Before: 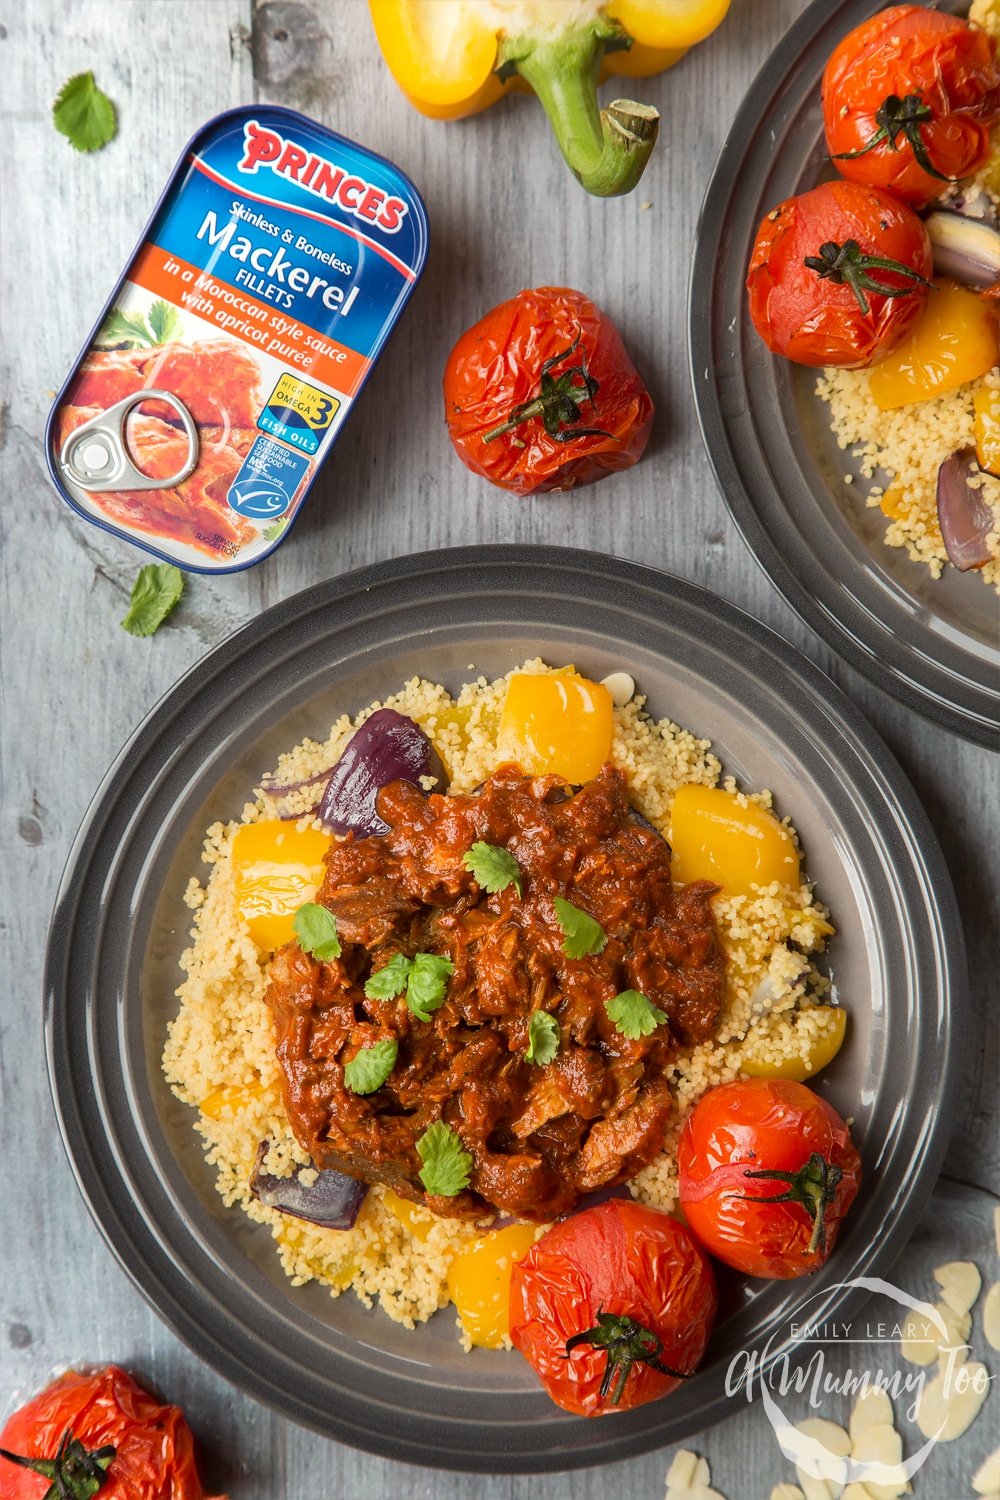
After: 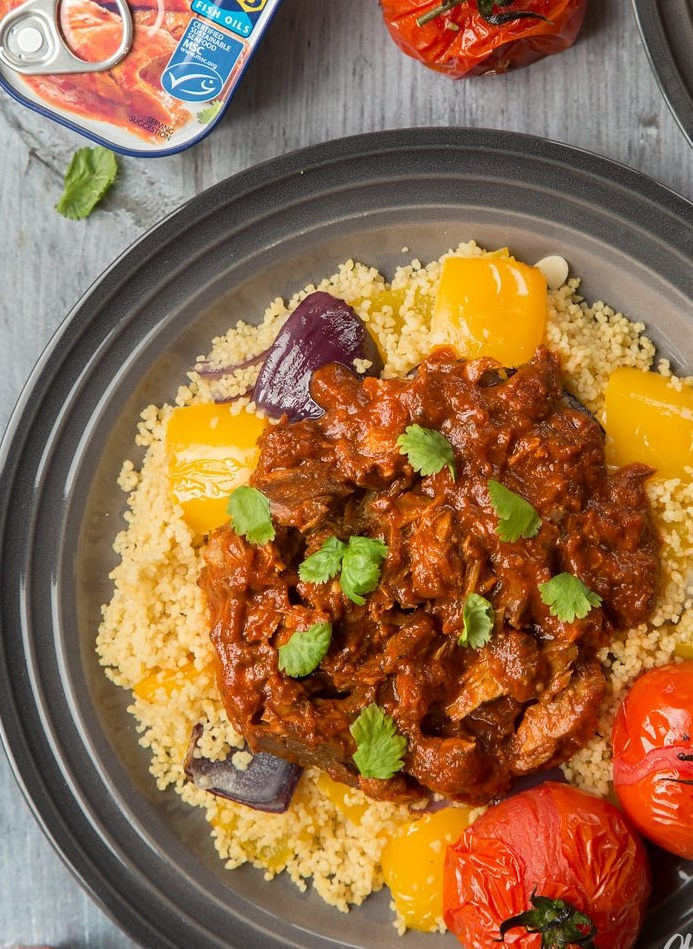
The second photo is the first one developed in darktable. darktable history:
crop: left 6.639%, top 27.858%, right 24.035%, bottom 8.809%
